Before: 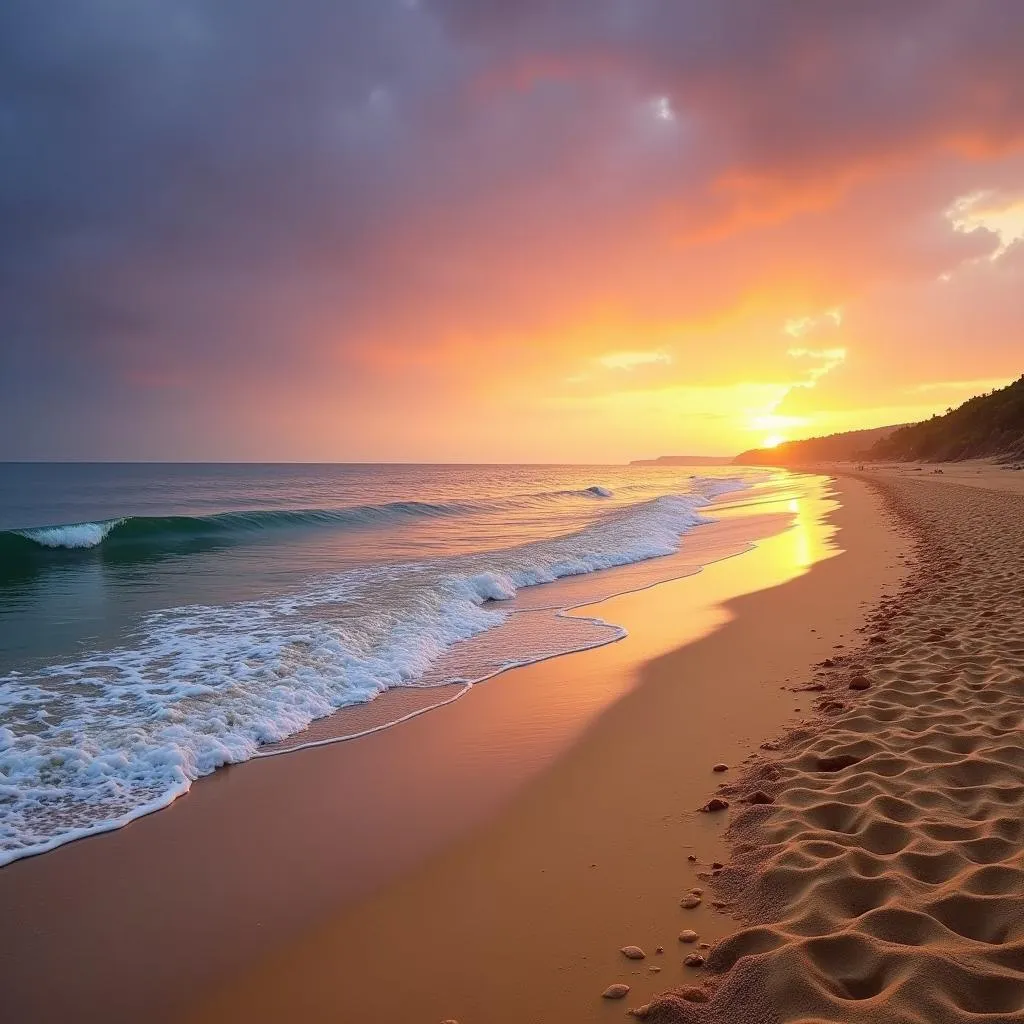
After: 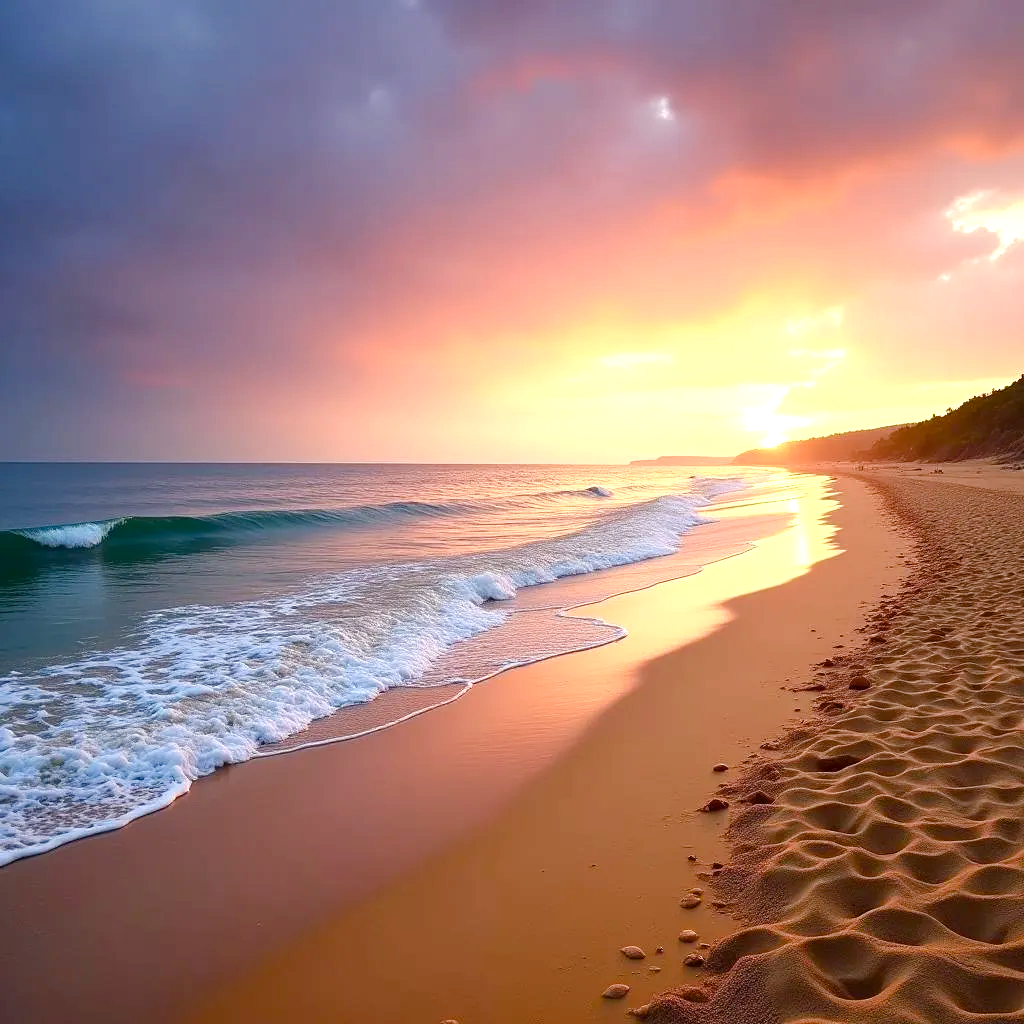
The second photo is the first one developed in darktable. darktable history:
color balance rgb: shadows lift › hue 85.23°, perceptual saturation grading › global saturation 20%, perceptual saturation grading › highlights -50.374%, perceptual saturation grading › shadows 31.149%, perceptual brilliance grading › highlights 7.497%, perceptual brilliance grading › mid-tones 2.935%, perceptual brilliance grading › shadows 2.361%, global vibrance 11.613%, contrast 4.767%
exposure: exposure 0.295 EV, compensate exposure bias true, compensate highlight preservation false
